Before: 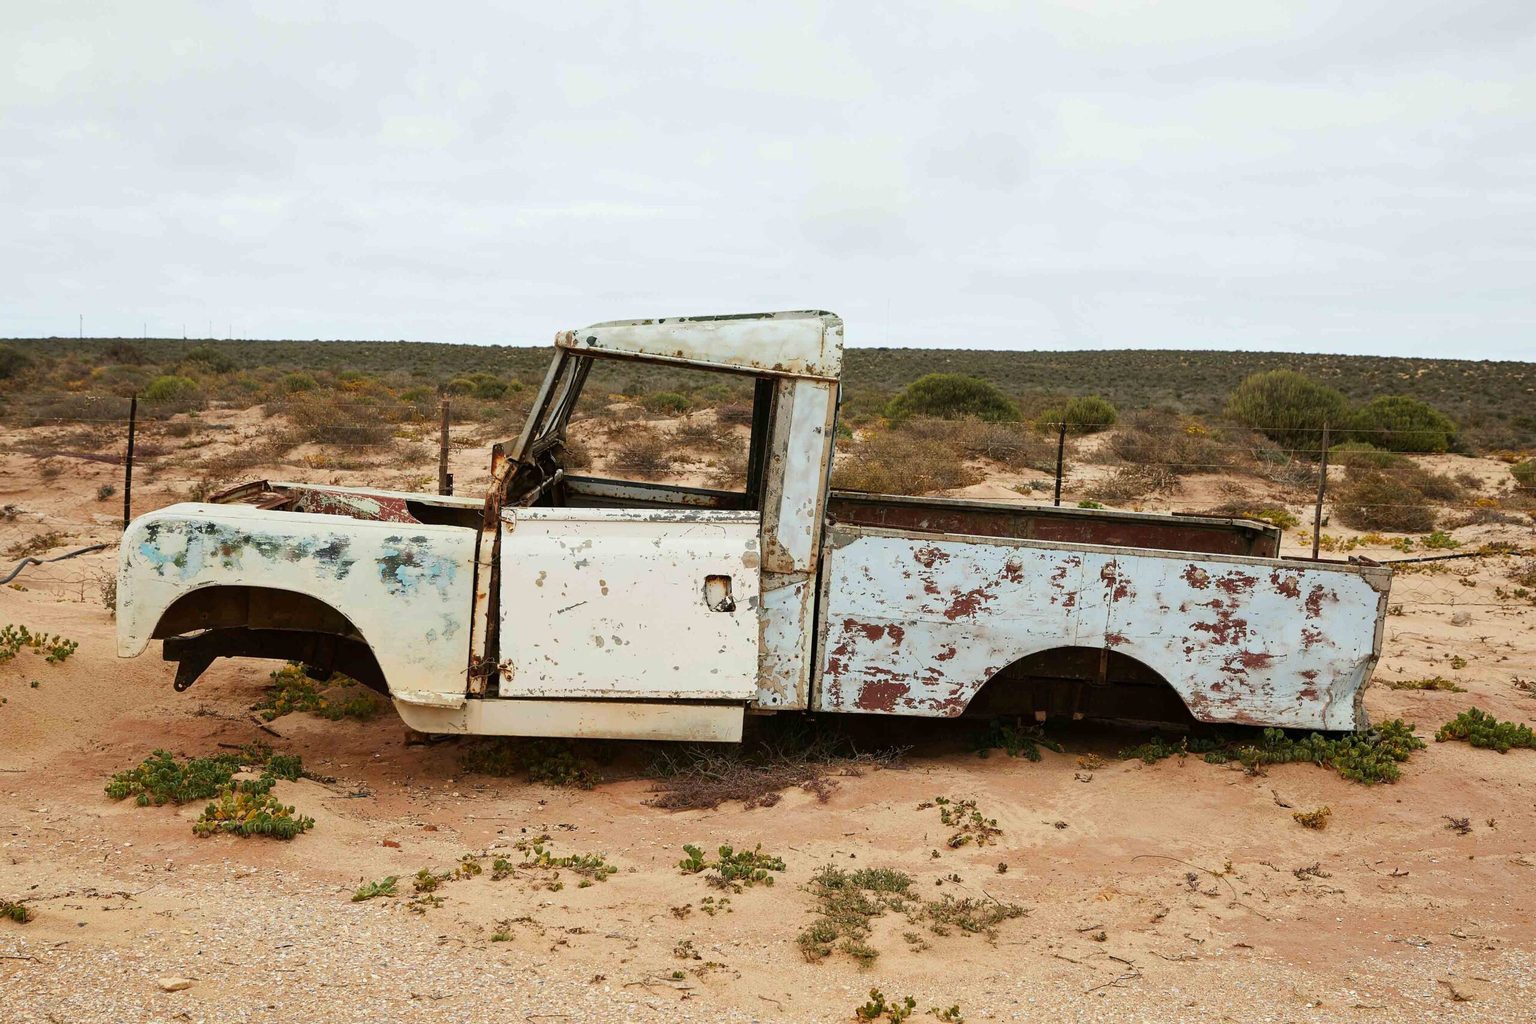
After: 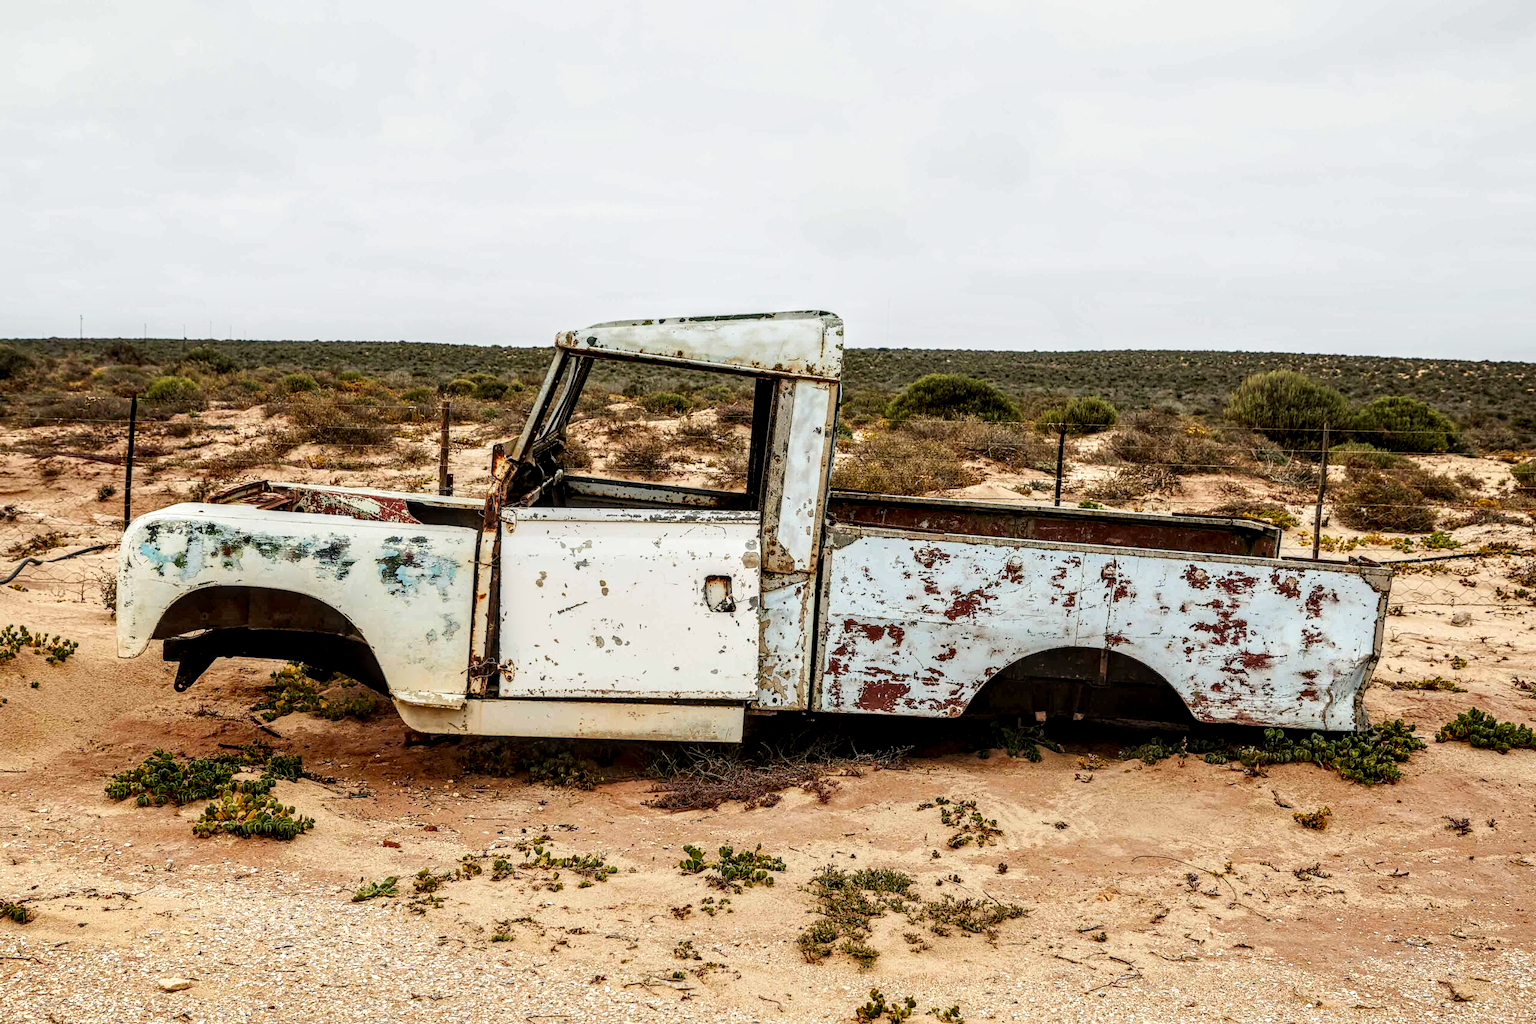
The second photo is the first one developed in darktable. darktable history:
tone curve: curves: ch0 [(0, 0) (0.091, 0.077) (0.517, 0.574) (0.745, 0.82) (0.844, 0.908) (0.909, 0.942) (1, 0.973)]; ch1 [(0, 0) (0.437, 0.404) (0.5, 0.5) (0.534, 0.554) (0.58, 0.603) (0.616, 0.649) (1, 1)]; ch2 [(0, 0) (0.442, 0.415) (0.5, 0.5) (0.535, 0.557) (0.585, 0.62) (1, 1)], preserve colors none
exposure: exposure -0.043 EV, compensate highlight preservation false
local contrast: highlights 6%, shadows 39%, detail 184%, midtone range 0.468
